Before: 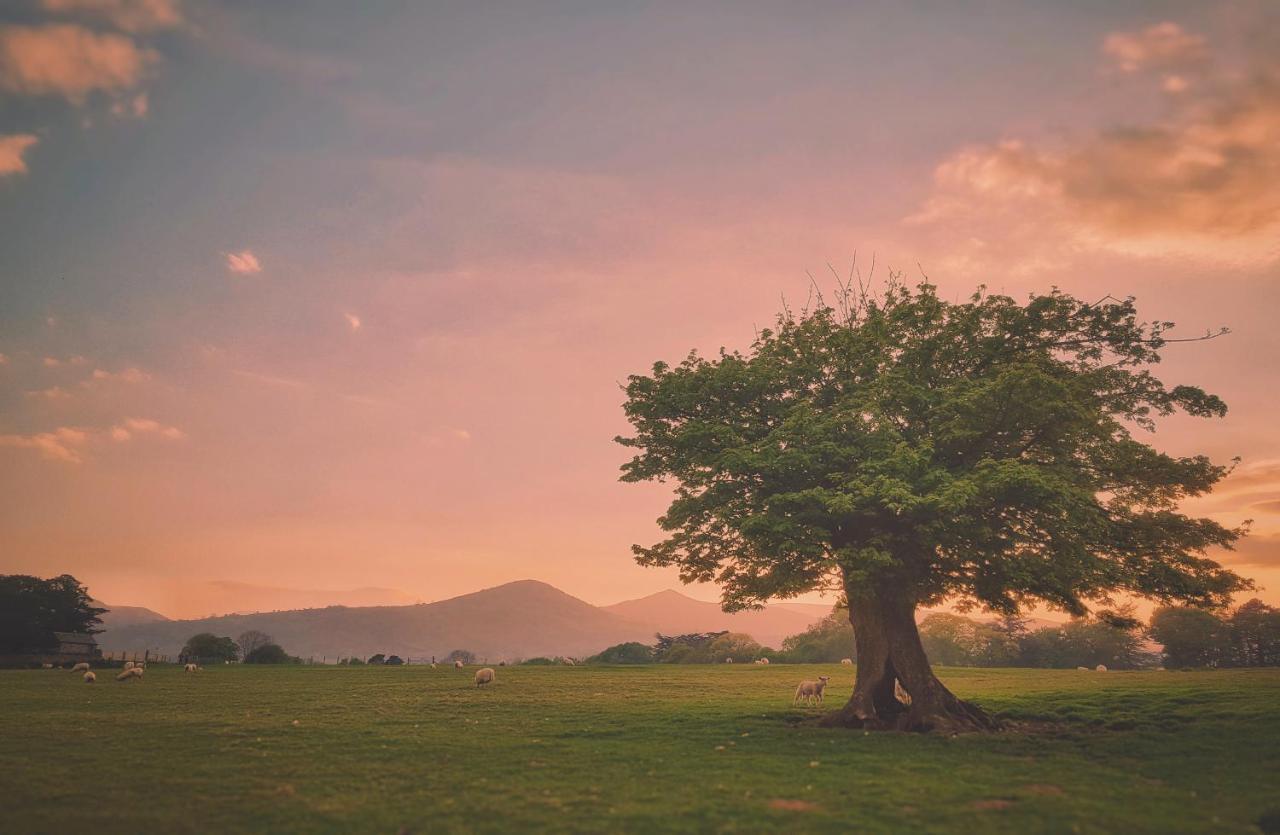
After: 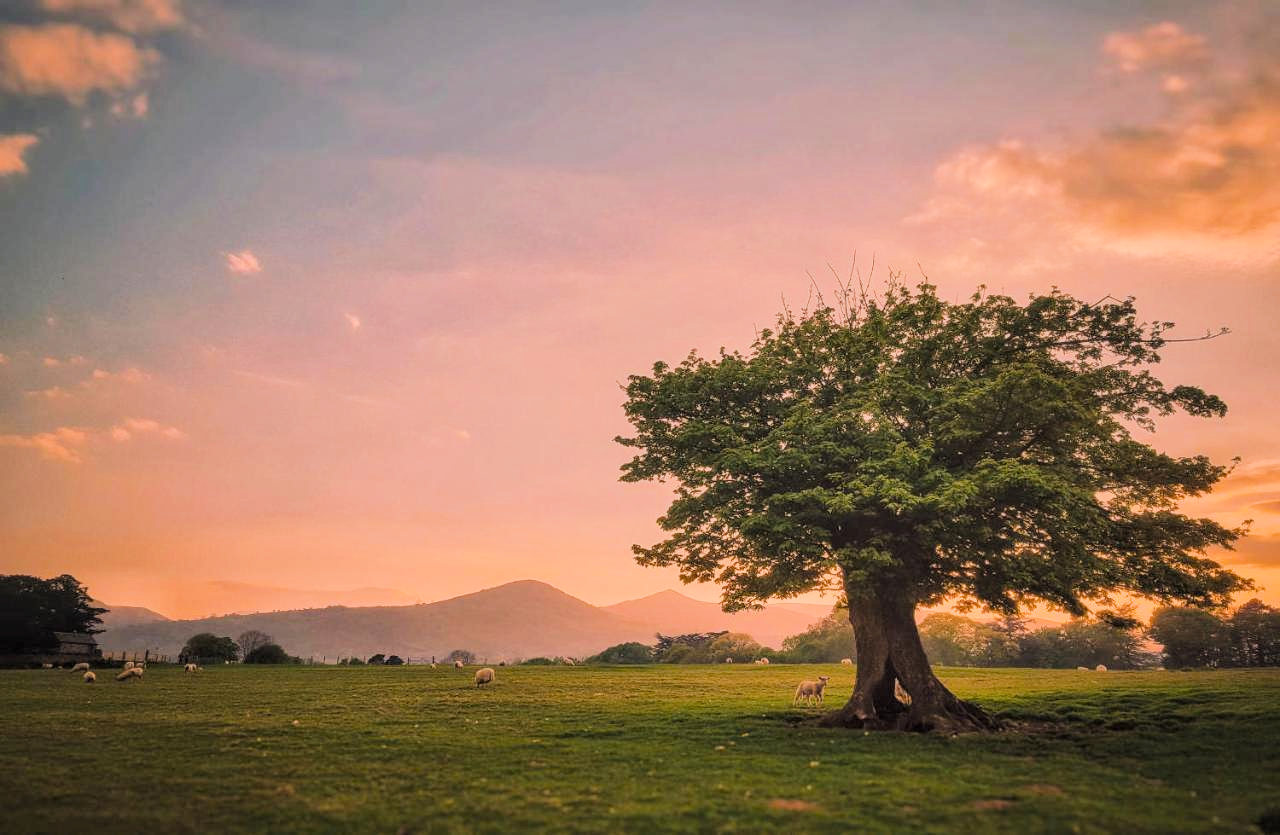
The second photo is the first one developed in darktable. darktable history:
local contrast: on, module defaults
exposure: black level correction 0, exposure 0.3 EV, compensate highlight preservation false
color balance rgb: perceptual saturation grading › global saturation 20%, global vibrance 20%
filmic rgb: black relative exposure -5 EV, hardness 2.88, contrast 1.4, highlights saturation mix -30%
